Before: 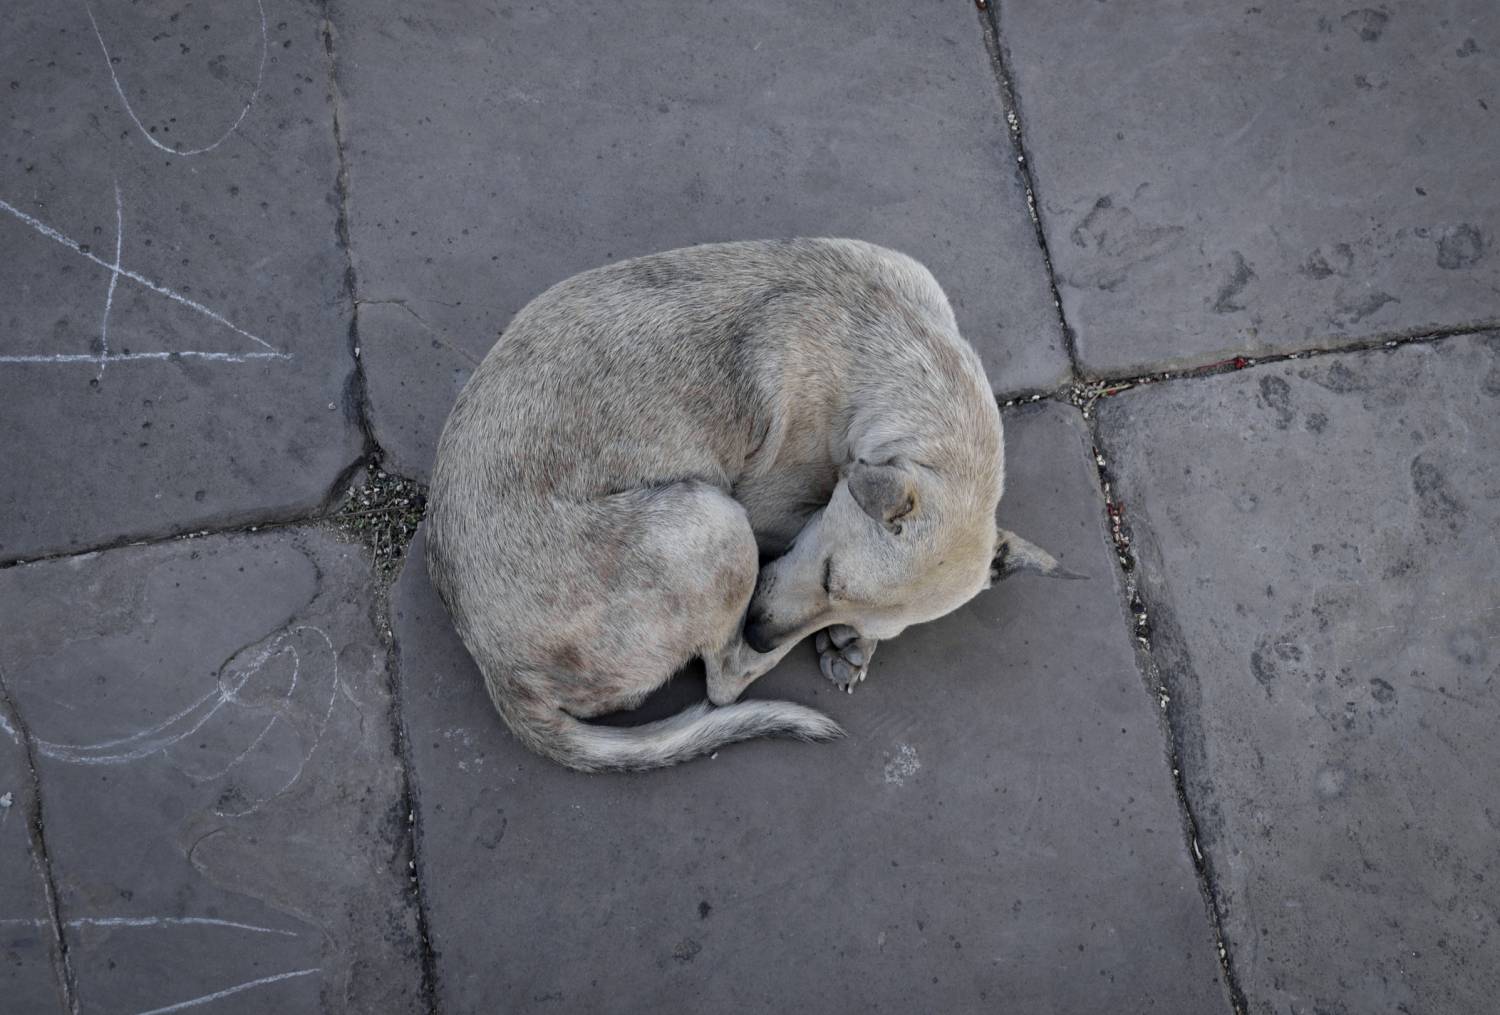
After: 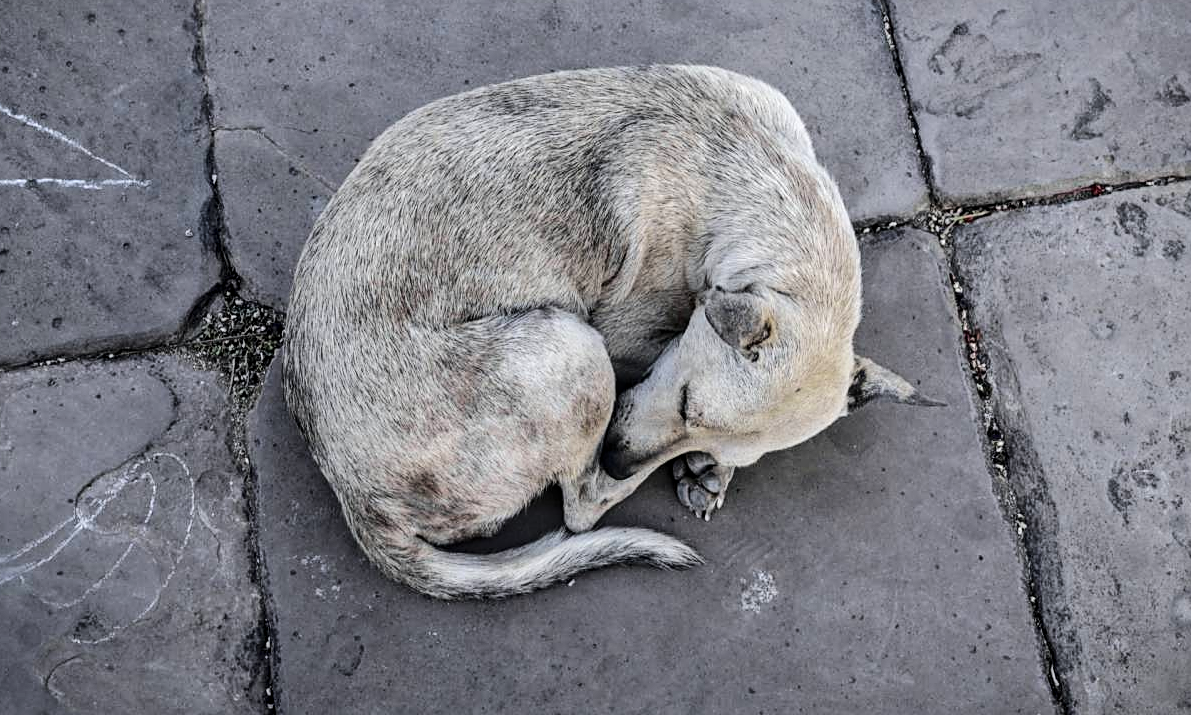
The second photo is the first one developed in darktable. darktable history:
sharpen: on, module defaults
crop: left 9.573%, top 17.089%, right 10.966%, bottom 12.391%
base curve: curves: ch0 [(0, 0) (0.036, 0.025) (0.121, 0.166) (0.206, 0.329) (0.605, 0.79) (1, 1)]
local contrast: highlights 29%, detail 130%
